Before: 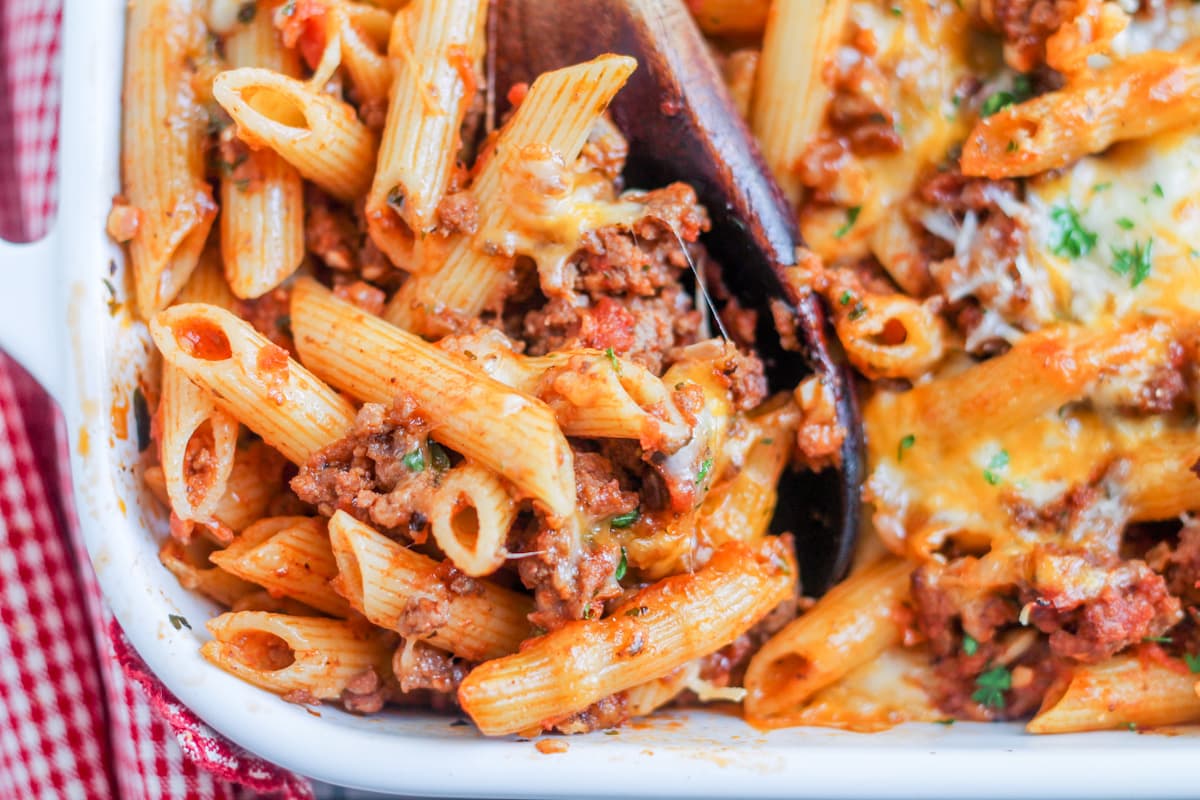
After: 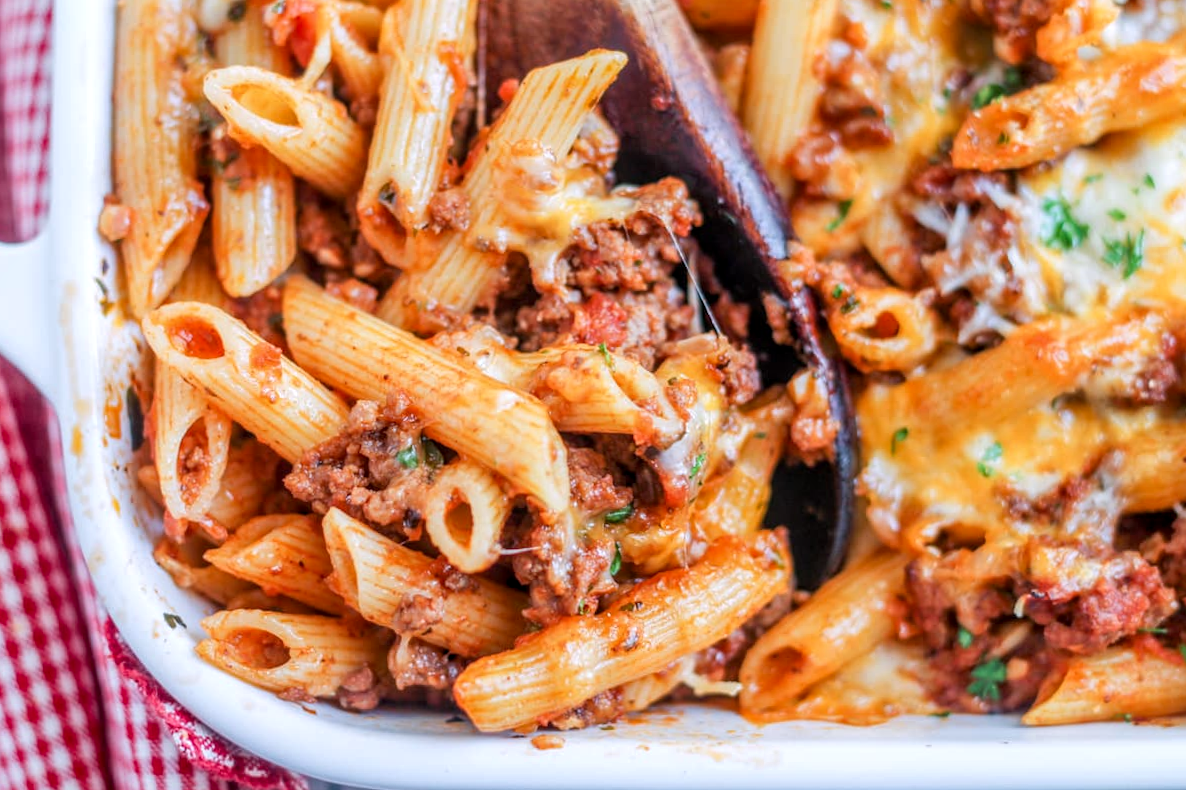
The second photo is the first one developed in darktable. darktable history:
local contrast: on, module defaults
rotate and perspective: rotation -0.45°, automatic cropping original format, crop left 0.008, crop right 0.992, crop top 0.012, crop bottom 0.988
white balance: red 1.004, blue 1.024
